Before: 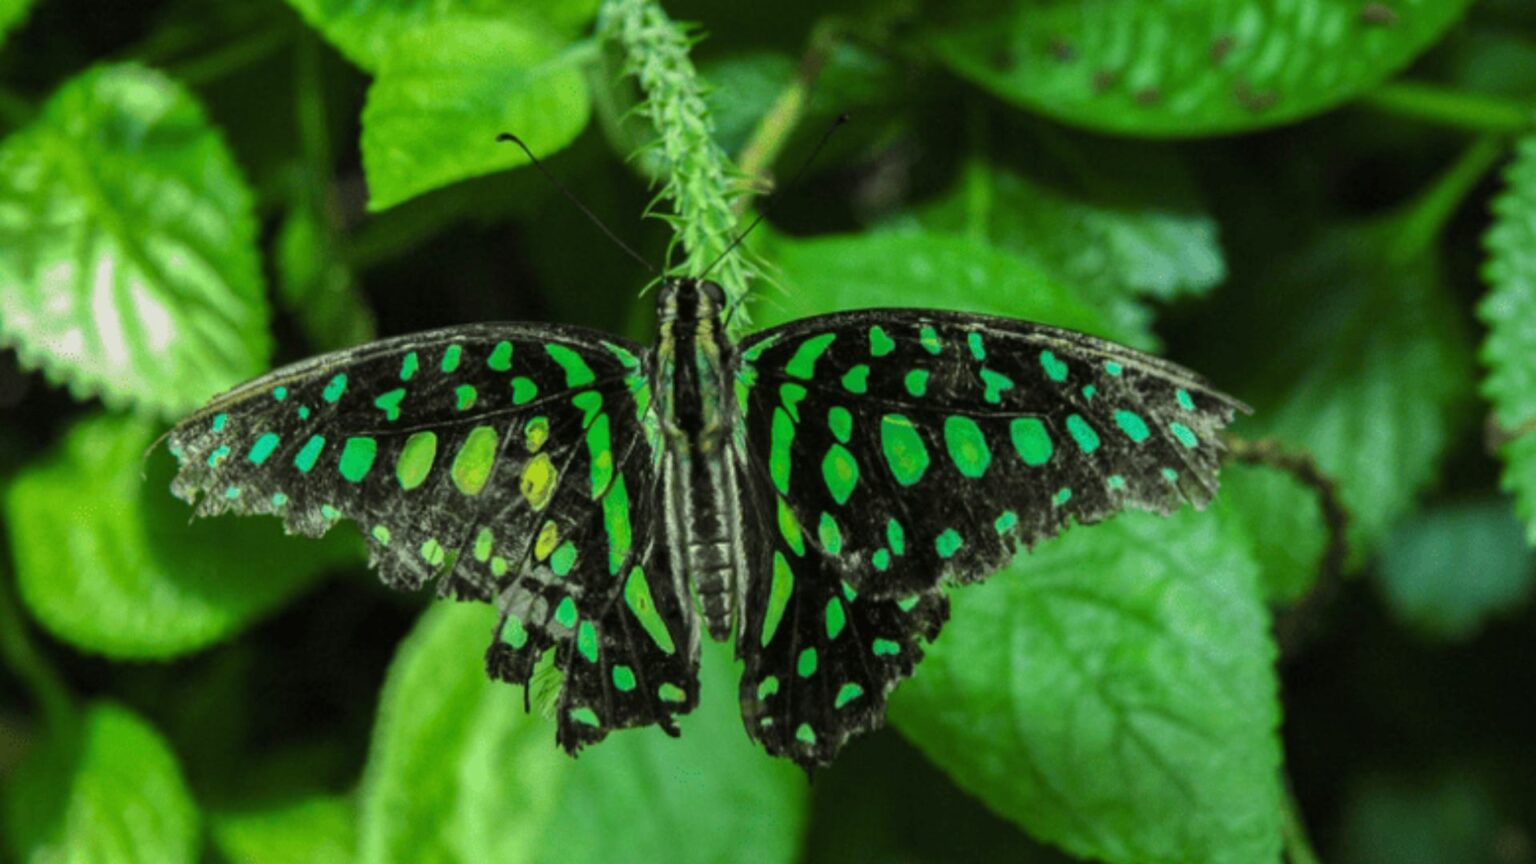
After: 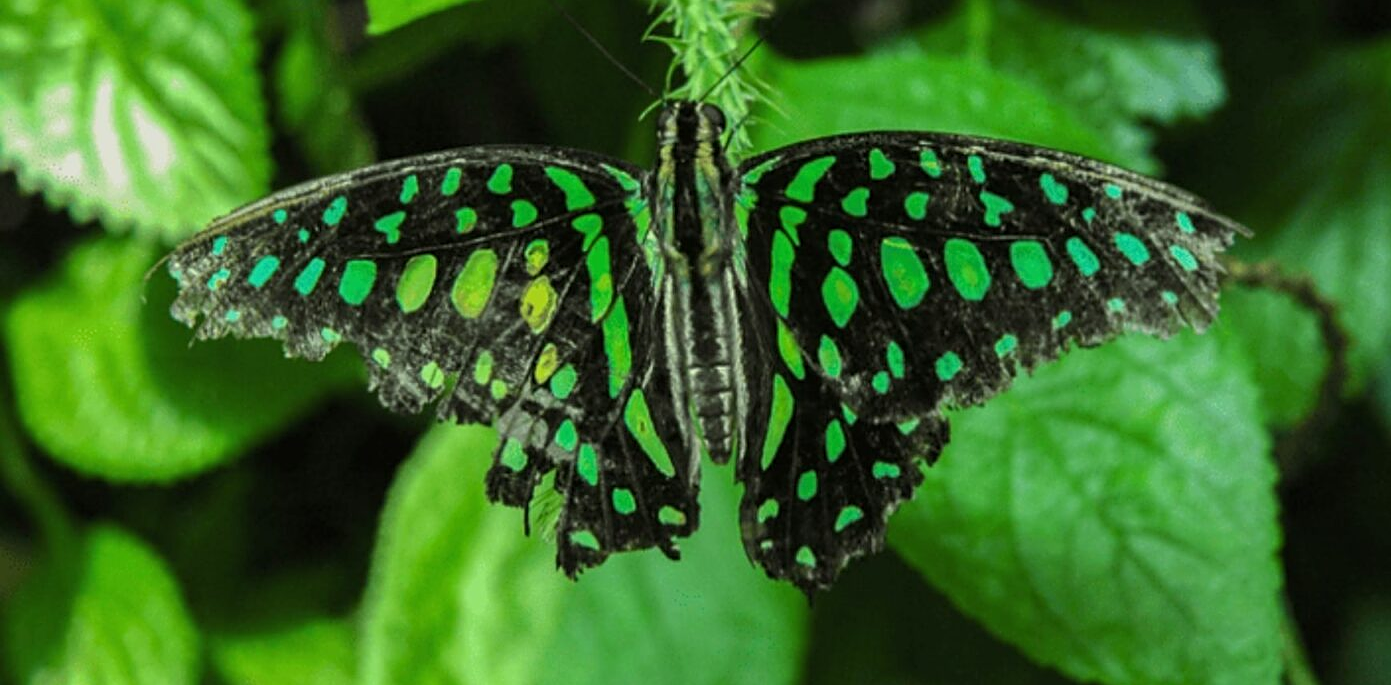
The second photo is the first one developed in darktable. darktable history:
crop: top 20.489%, right 9.435%, bottom 0.213%
sharpen: on, module defaults
